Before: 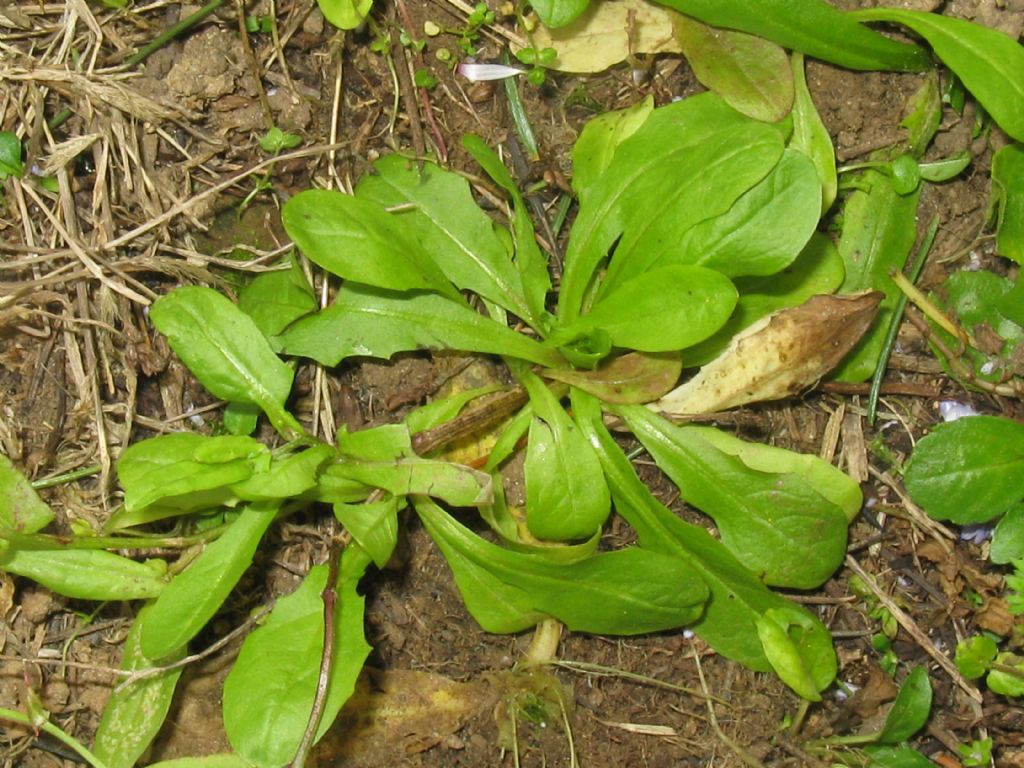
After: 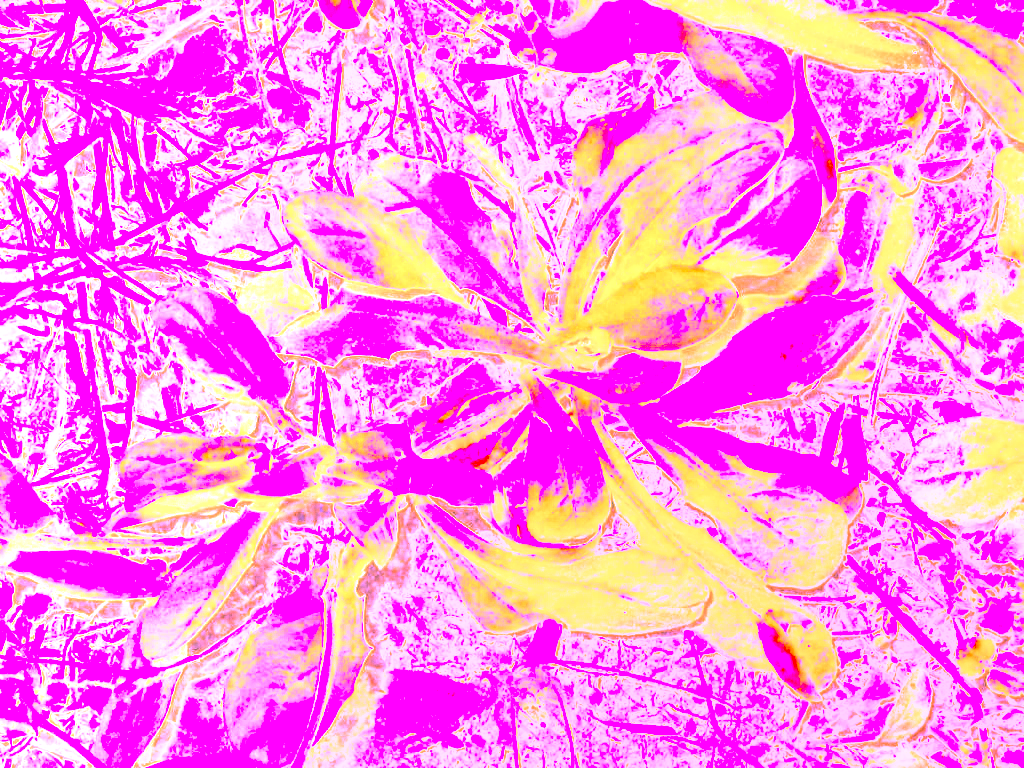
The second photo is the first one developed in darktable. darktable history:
white balance: red 8, blue 8
local contrast: on, module defaults
tone curve: curves: ch0 [(0, 0) (0.405, 0.351) (1, 1)]
